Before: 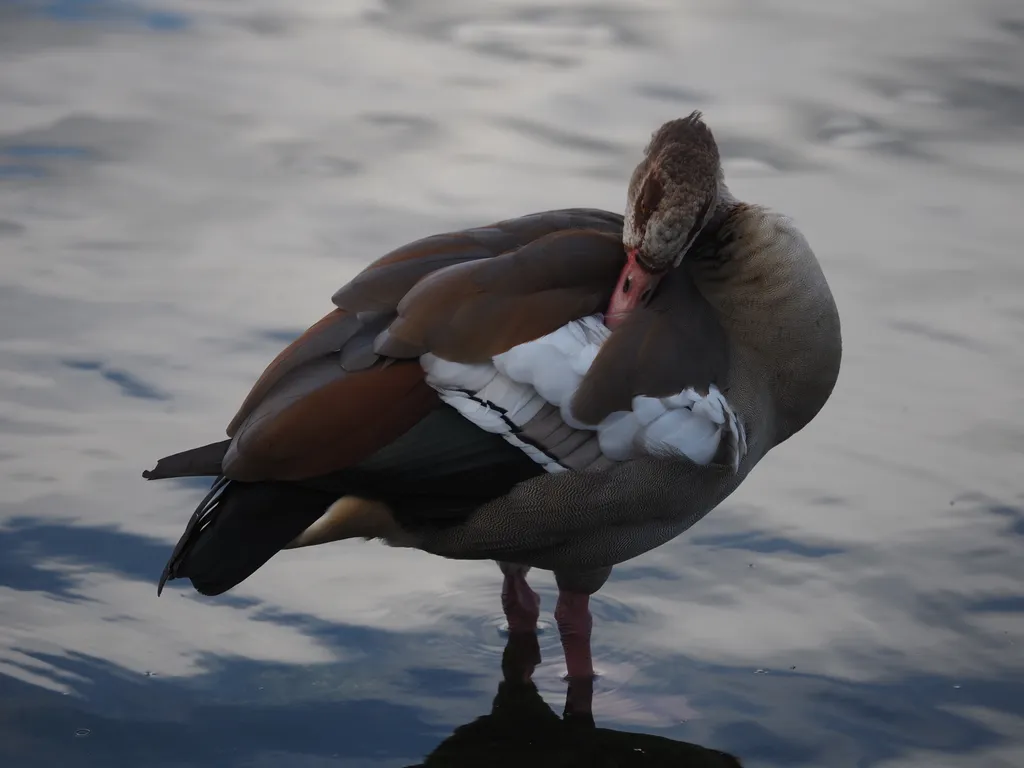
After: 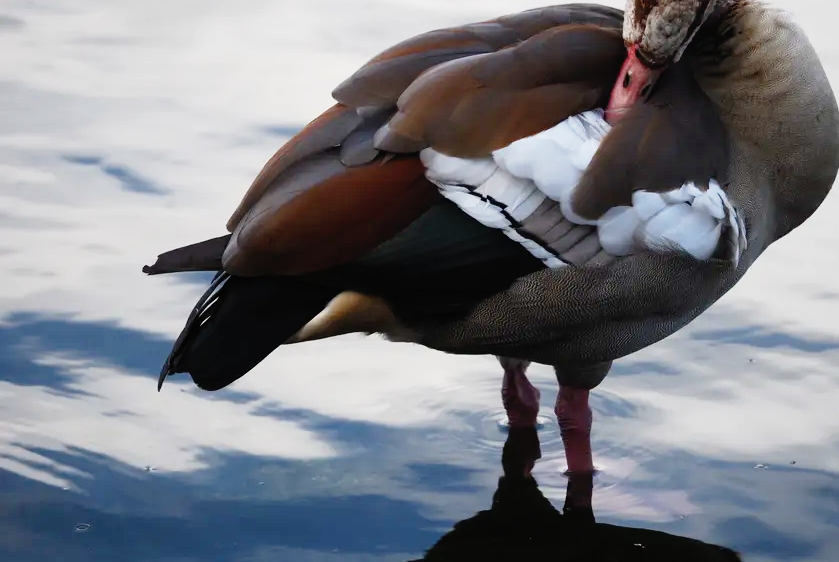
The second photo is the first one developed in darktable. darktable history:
crop: top 26.751%, right 18.009%
base curve: curves: ch0 [(0, 0) (0.012, 0.01) (0.073, 0.168) (0.31, 0.711) (0.645, 0.957) (1, 1)], preserve colors none
